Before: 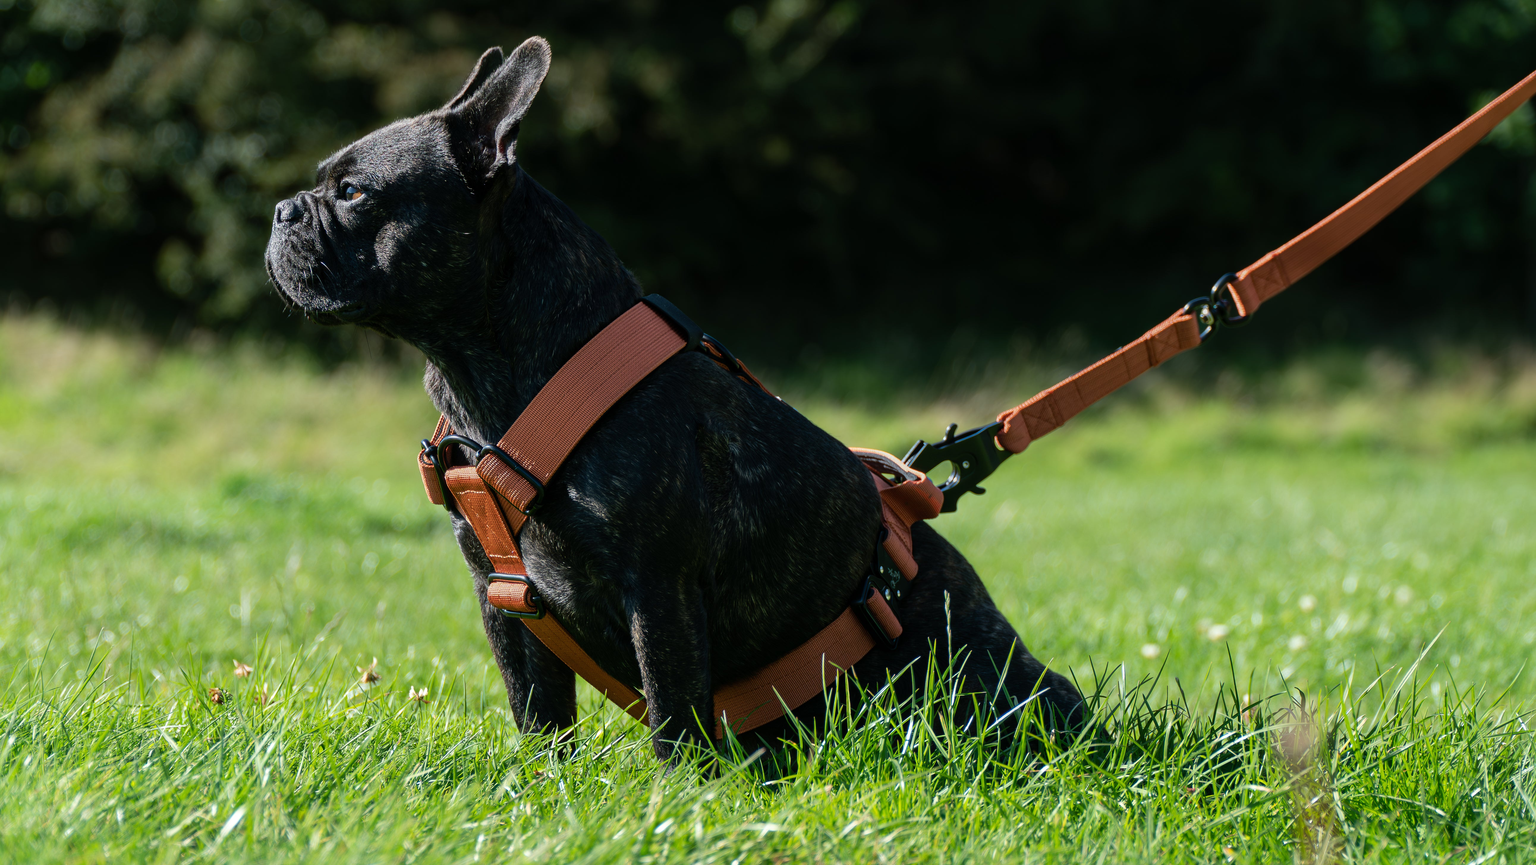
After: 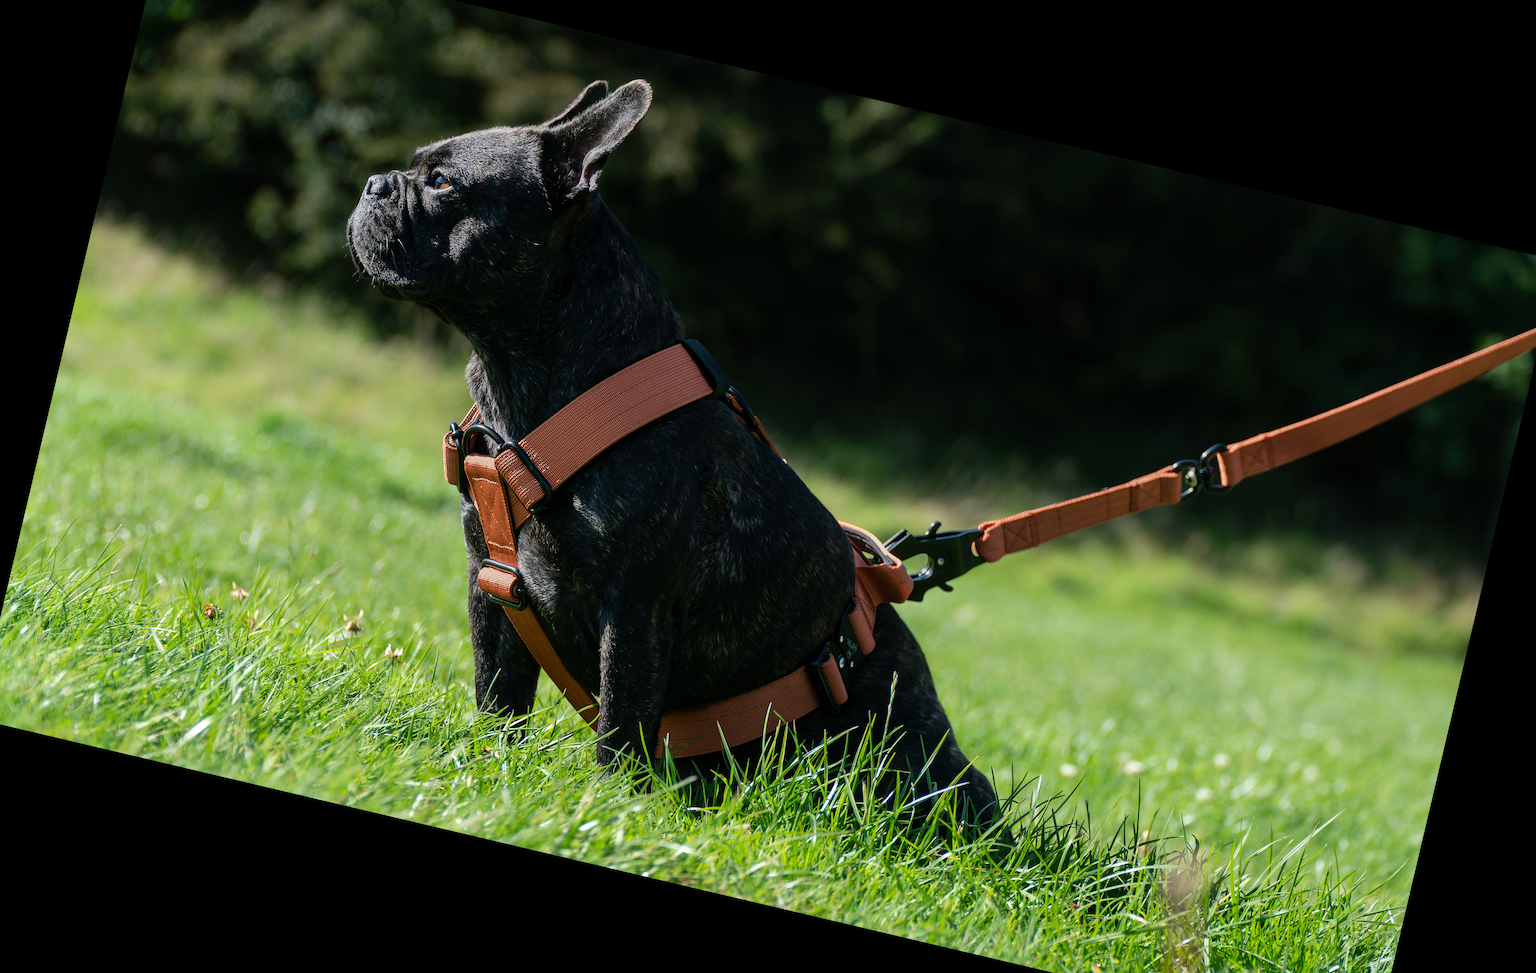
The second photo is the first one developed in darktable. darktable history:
crop: left 1.507%, top 6.147%, right 1.379%, bottom 6.637%
rotate and perspective: rotation 13.27°, automatic cropping off
white balance: emerald 1
